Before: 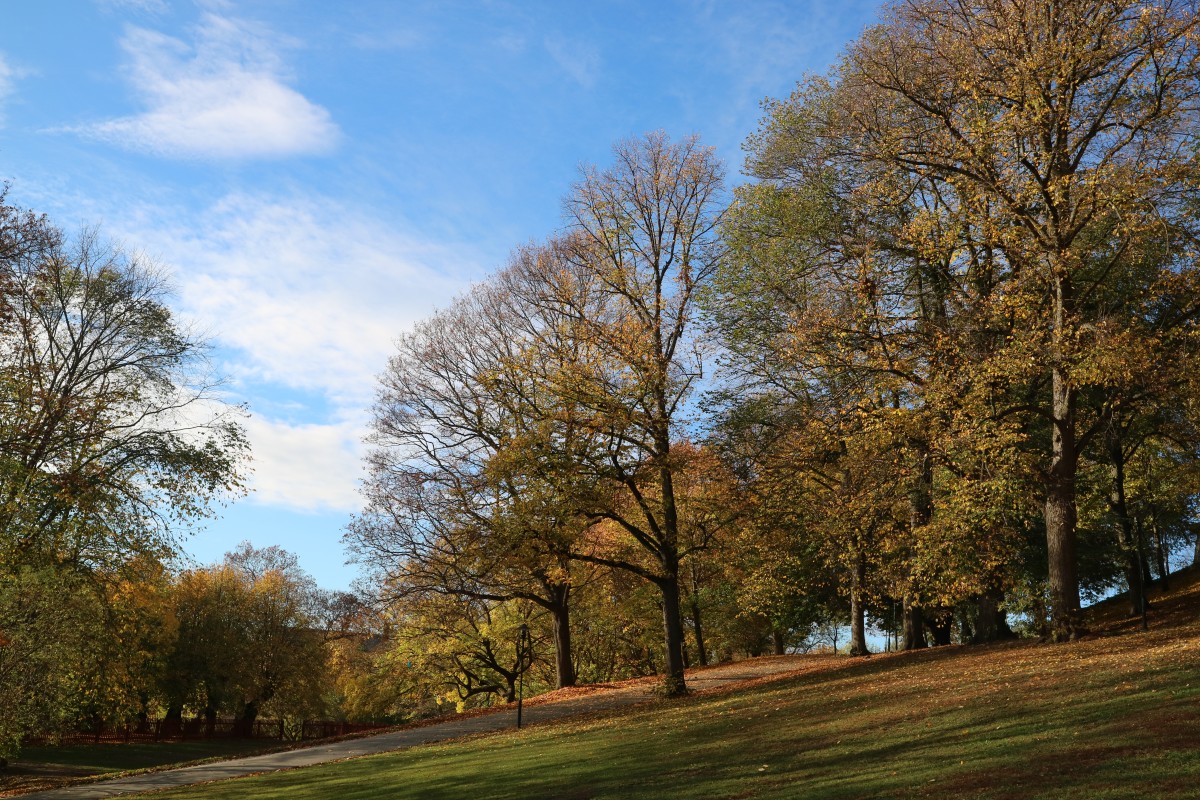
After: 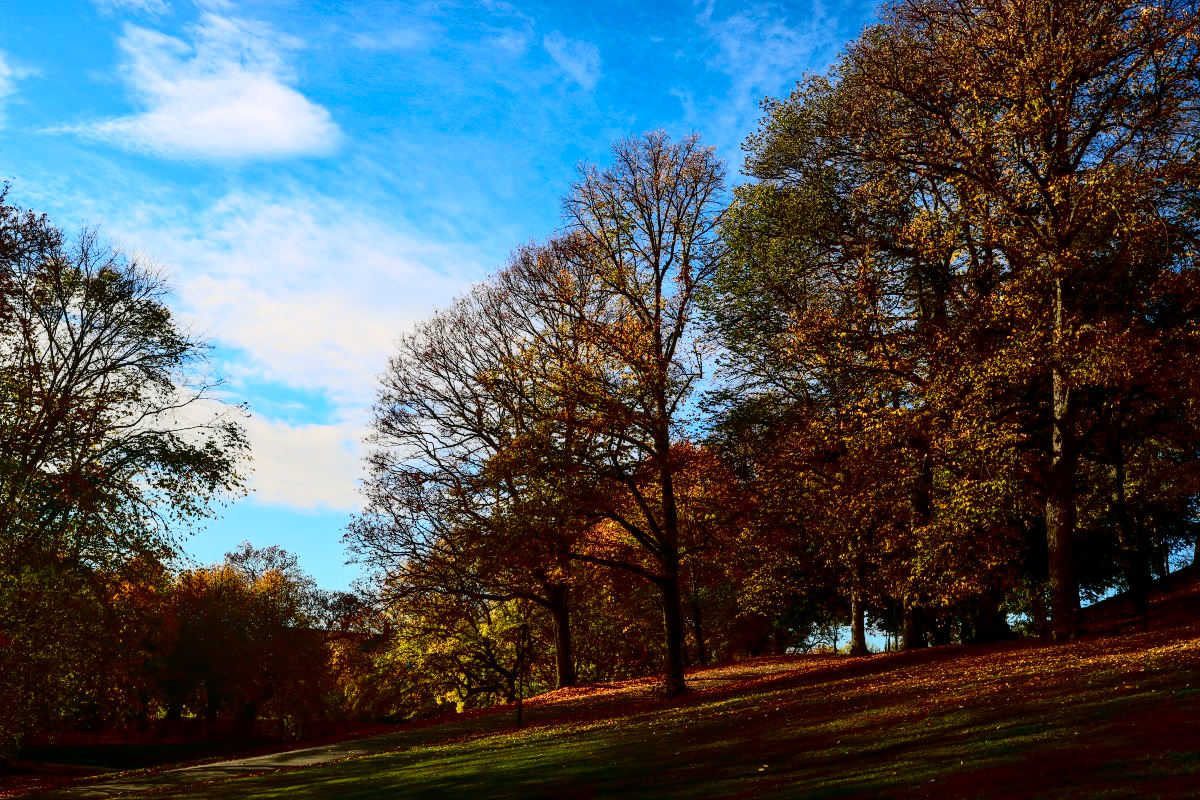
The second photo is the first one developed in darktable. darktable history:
haze removal: compatibility mode true, adaptive false
tone curve: curves: ch0 [(0, 0) (0.128, 0.068) (0.292, 0.274) (0.46, 0.482) (0.653, 0.717) (0.819, 0.869) (0.998, 0.969)]; ch1 [(0, 0) (0.384, 0.365) (0.463, 0.45) (0.486, 0.486) (0.503, 0.504) (0.517, 0.517) (0.549, 0.572) (0.583, 0.615) (0.672, 0.699) (0.774, 0.817) (1, 1)]; ch2 [(0, 0) (0.374, 0.344) (0.446, 0.443) (0.494, 0.5) (0.527, 0.529) (0.565, 0.591) (0.644, 0.682) (1, 1)], color space Lab, independent channels, preserve colors none
contrast brightness saturation: contrast 0.24, brightness -0.24, saturation 0.14
local contrast: on, module defaults
